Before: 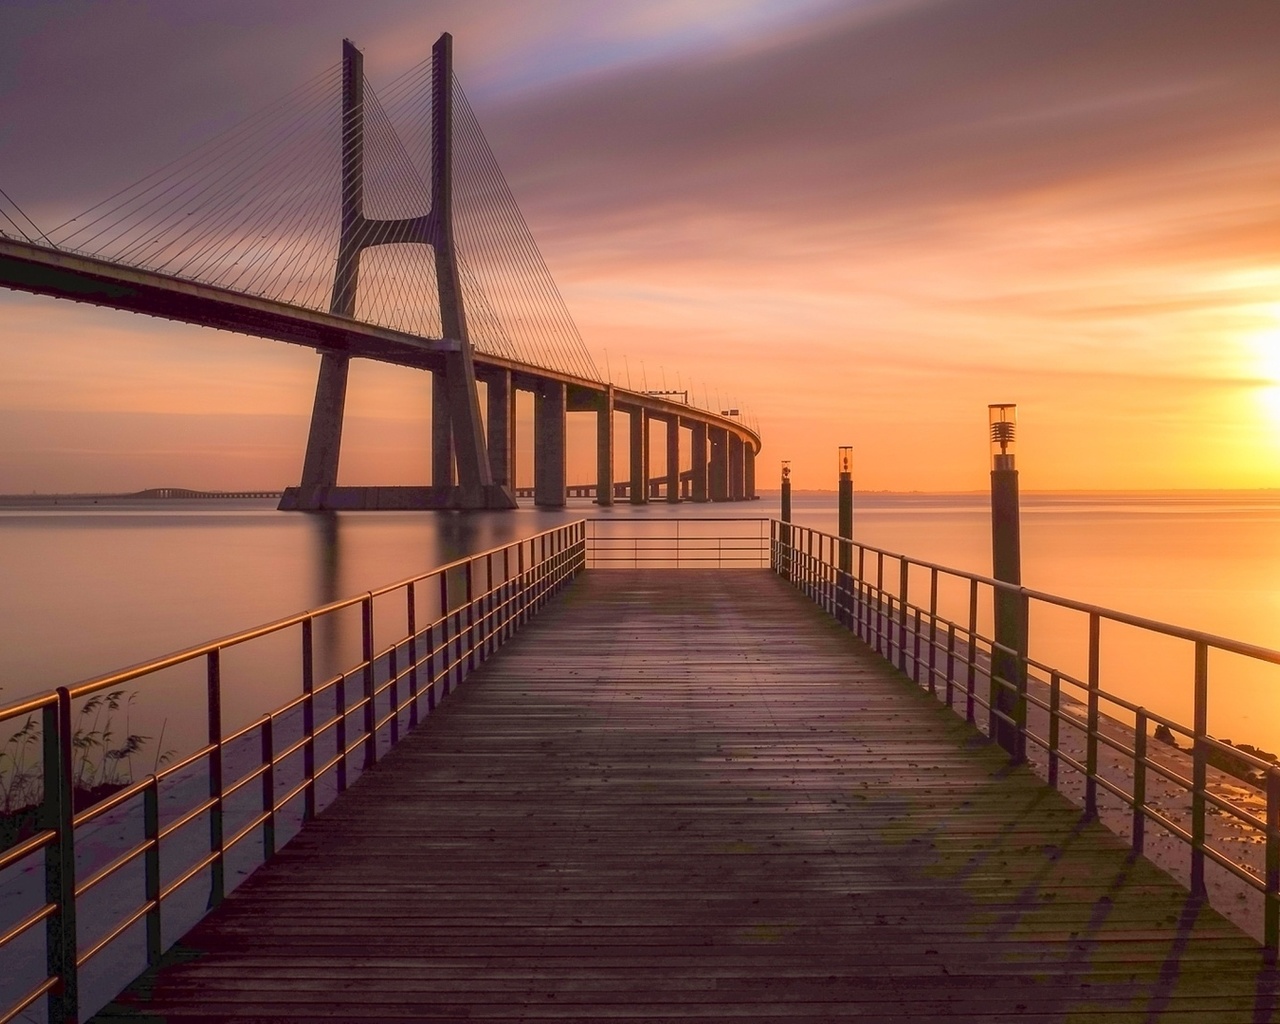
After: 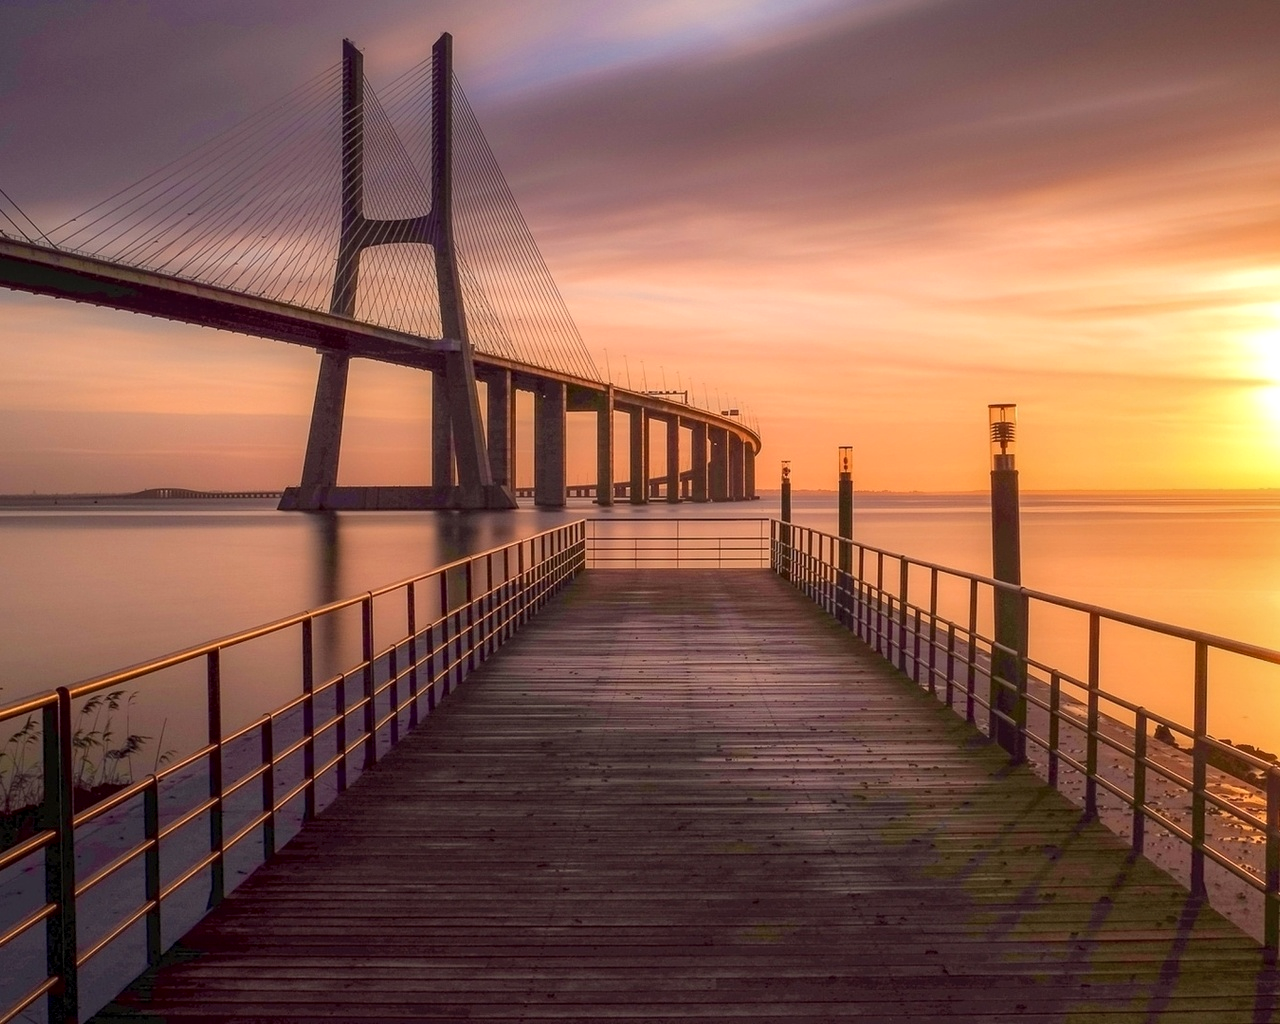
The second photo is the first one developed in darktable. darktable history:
color correction: highlights a* 0.065, highlights b* -0.275
local contrast: on, module defaults
